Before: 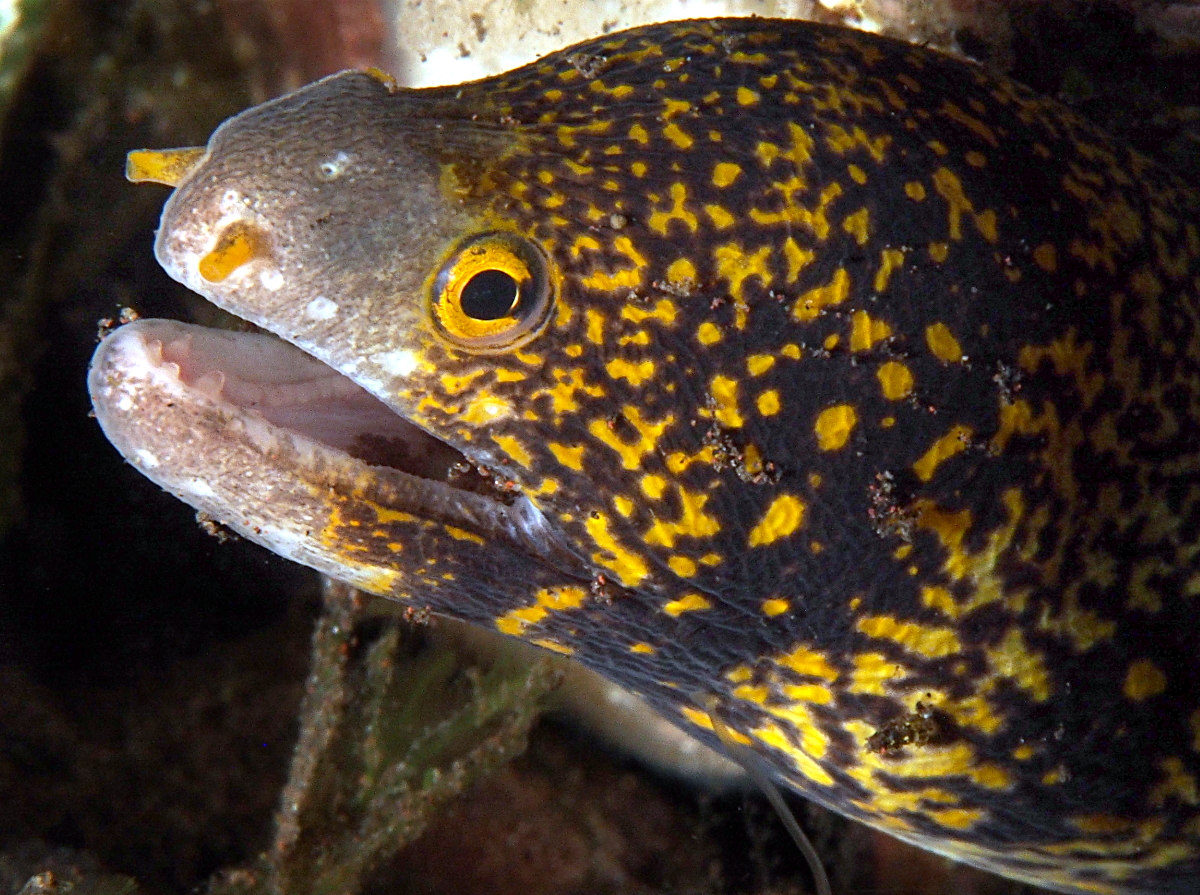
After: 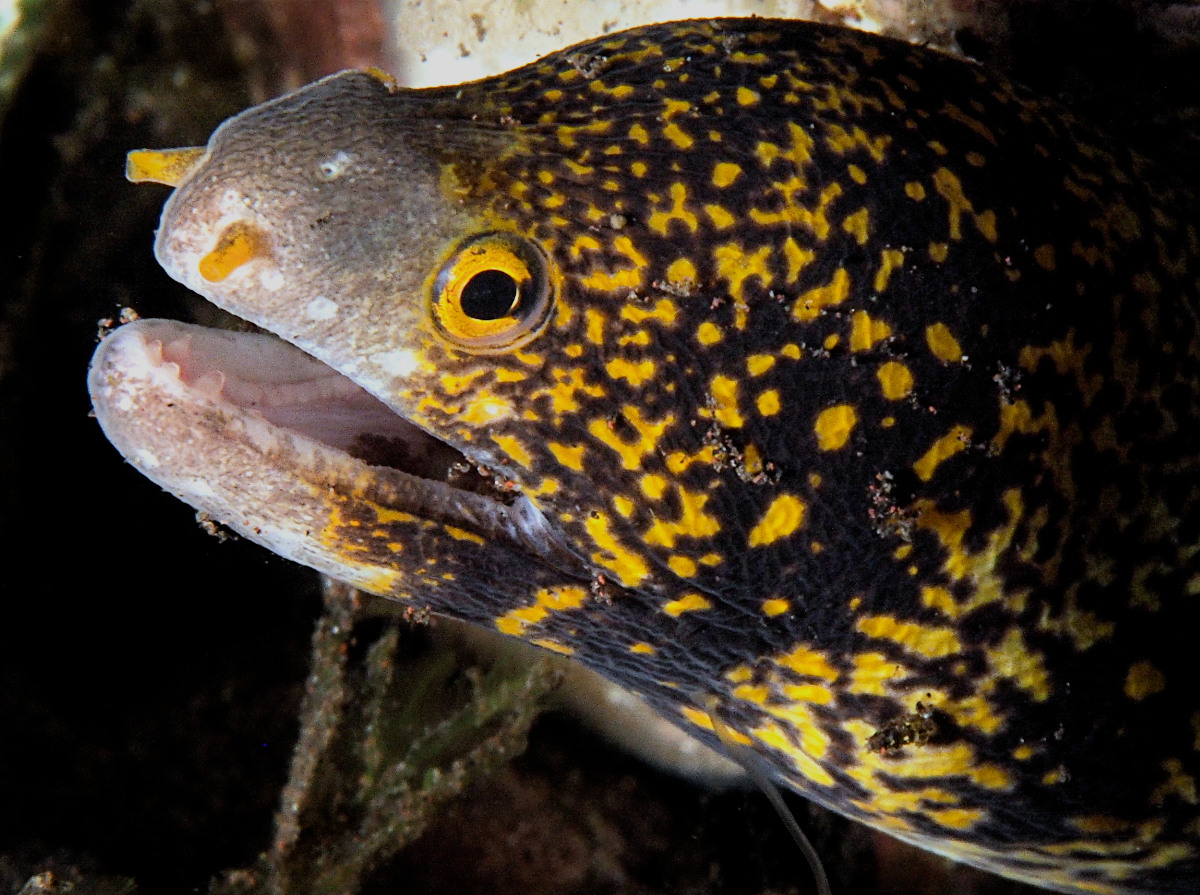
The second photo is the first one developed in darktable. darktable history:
filmic rgb: middle gray luminance 28.86%, black relative exposure -10.36 EV, white relative exposure 5.47 EV, target black luminance 0%, hardness 3.96, latitude 2.62%, contrast 1.132, highlights saturation mix 4.56%, shadows ↔ highlights balance 15.06%
